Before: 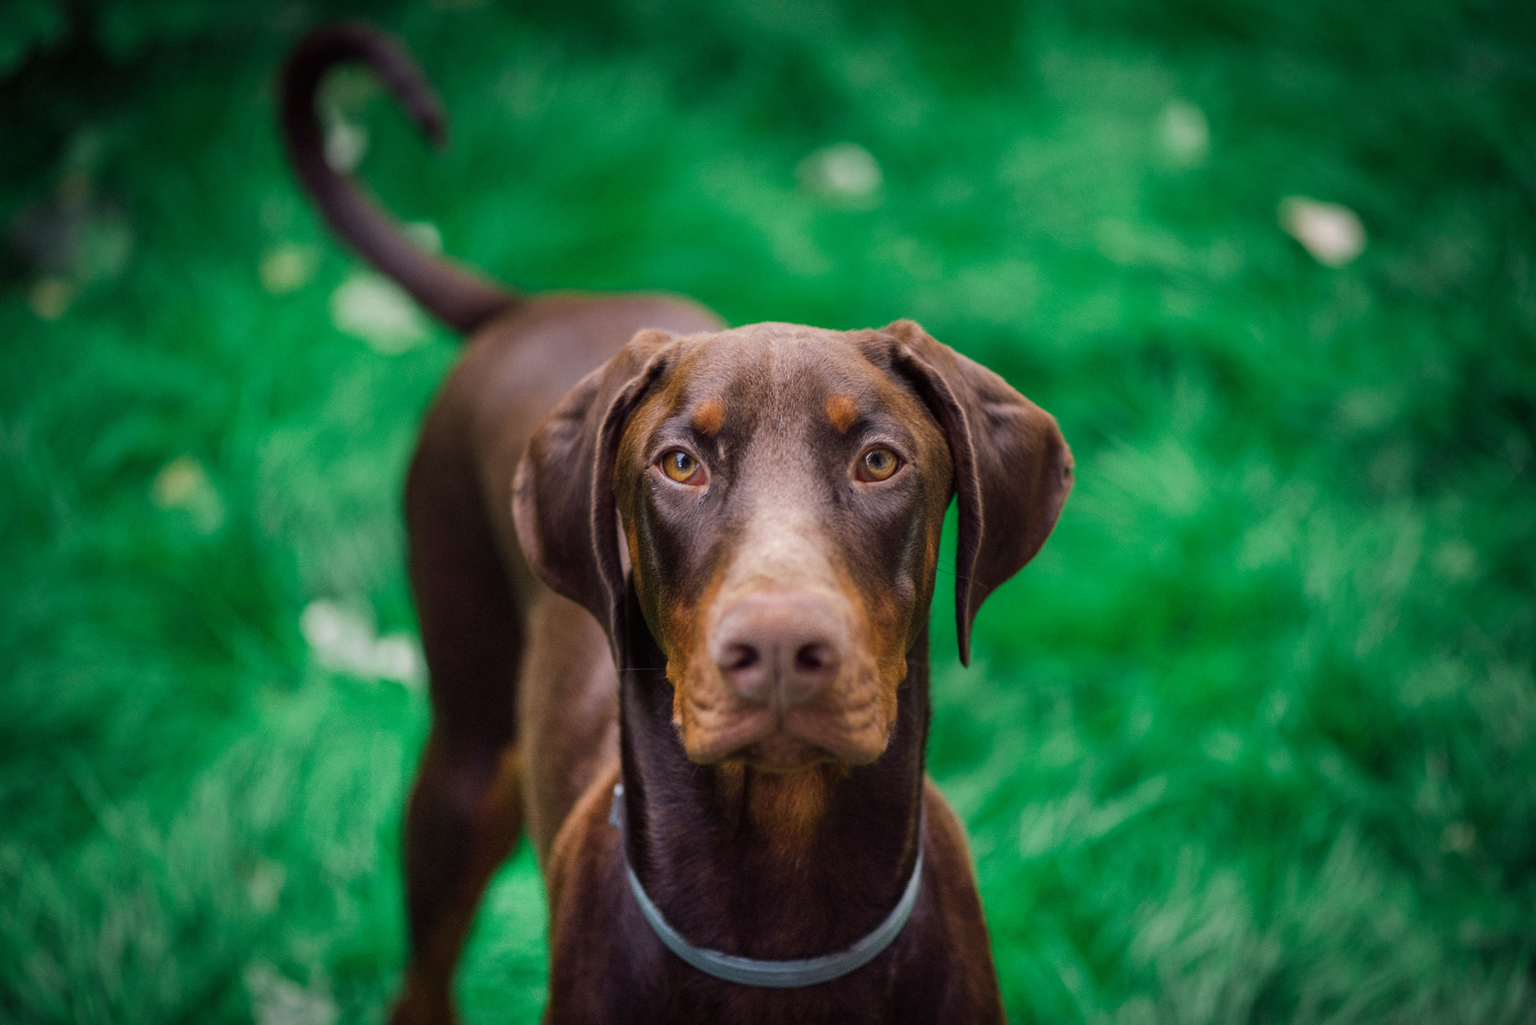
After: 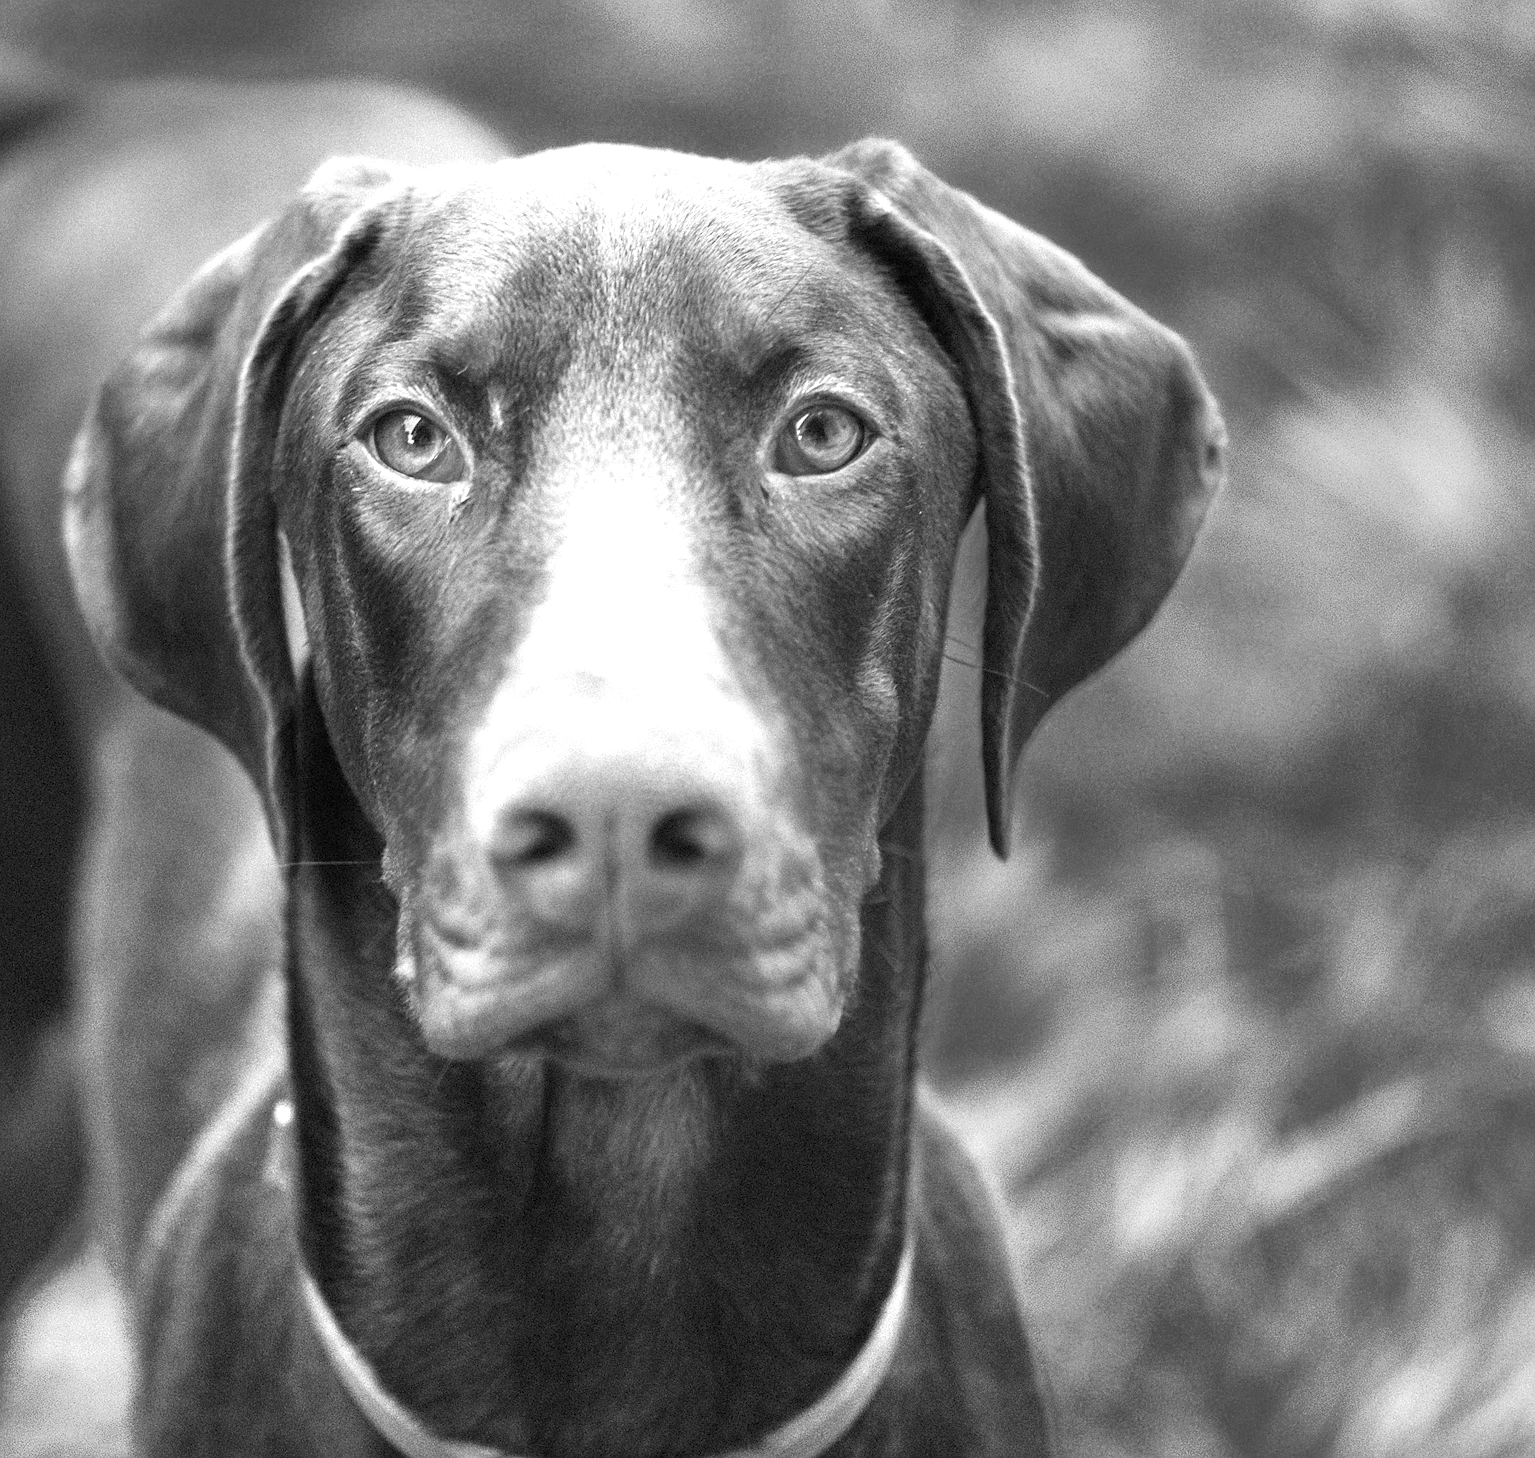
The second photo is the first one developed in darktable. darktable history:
sharpen: on, module defaults
monochrome: a 0, b 0, size 0.5, highlights 0.57
crop: left 31.379%, top 24.658%, right 20.326%, bottom 6.628%
exposure: black level correction 0, exposure 1.6 EV, compensate exposure bias true, compensate highlight preservation false
